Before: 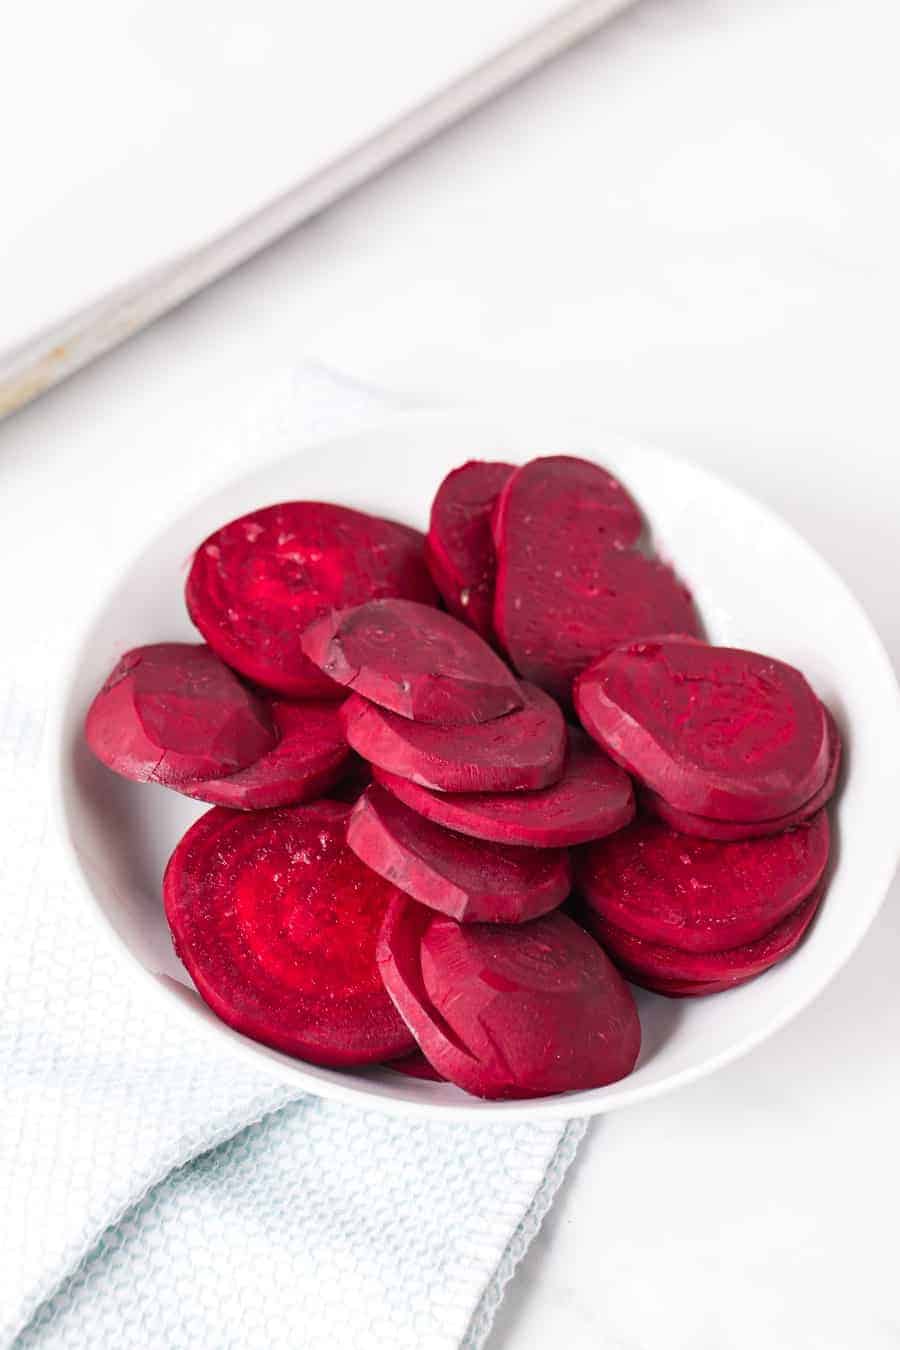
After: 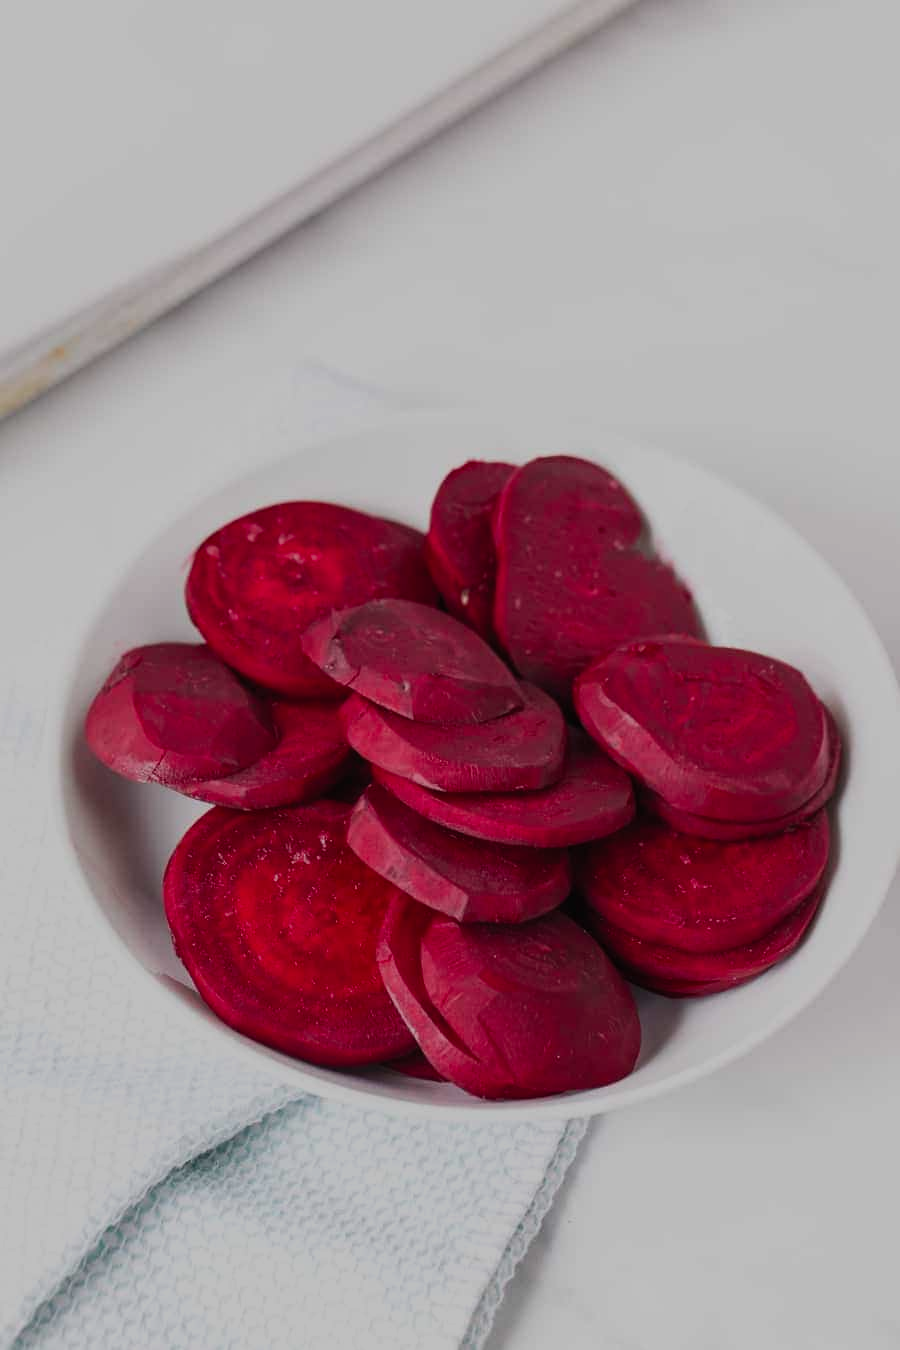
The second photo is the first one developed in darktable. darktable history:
contrast brightness saturation: contrast 0.2, brightness 0.16, saturation 0.22
exposure: exposure -1.468 EV, compensate highlight preservation false
